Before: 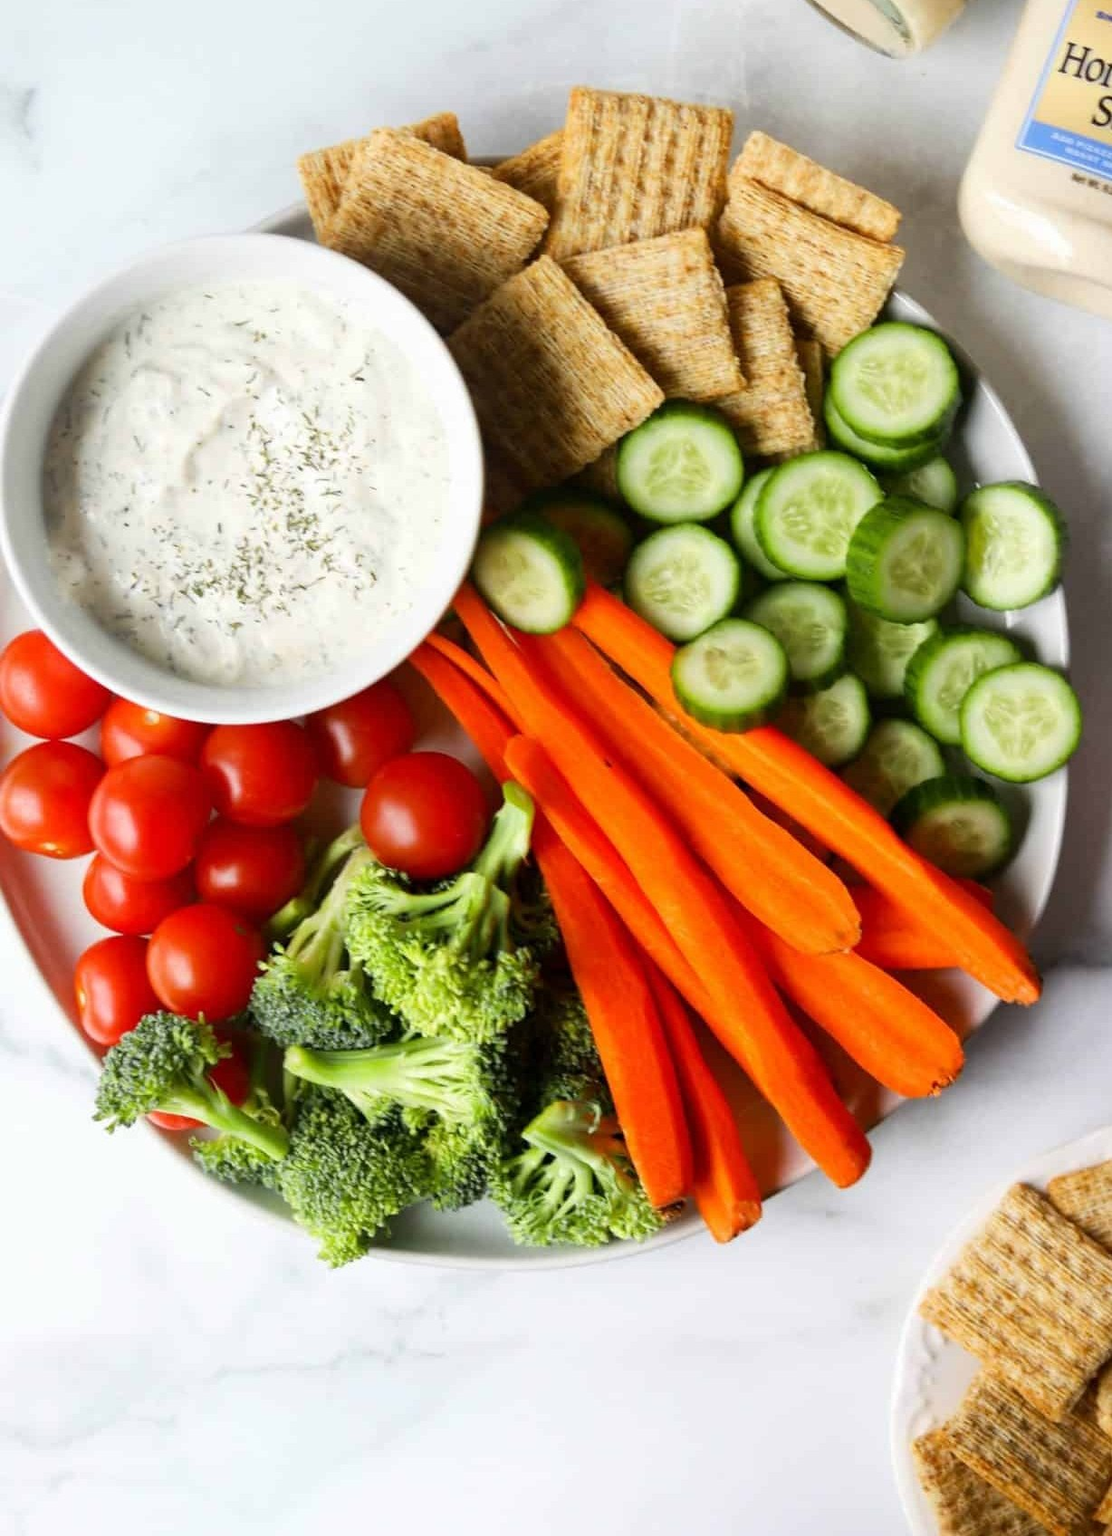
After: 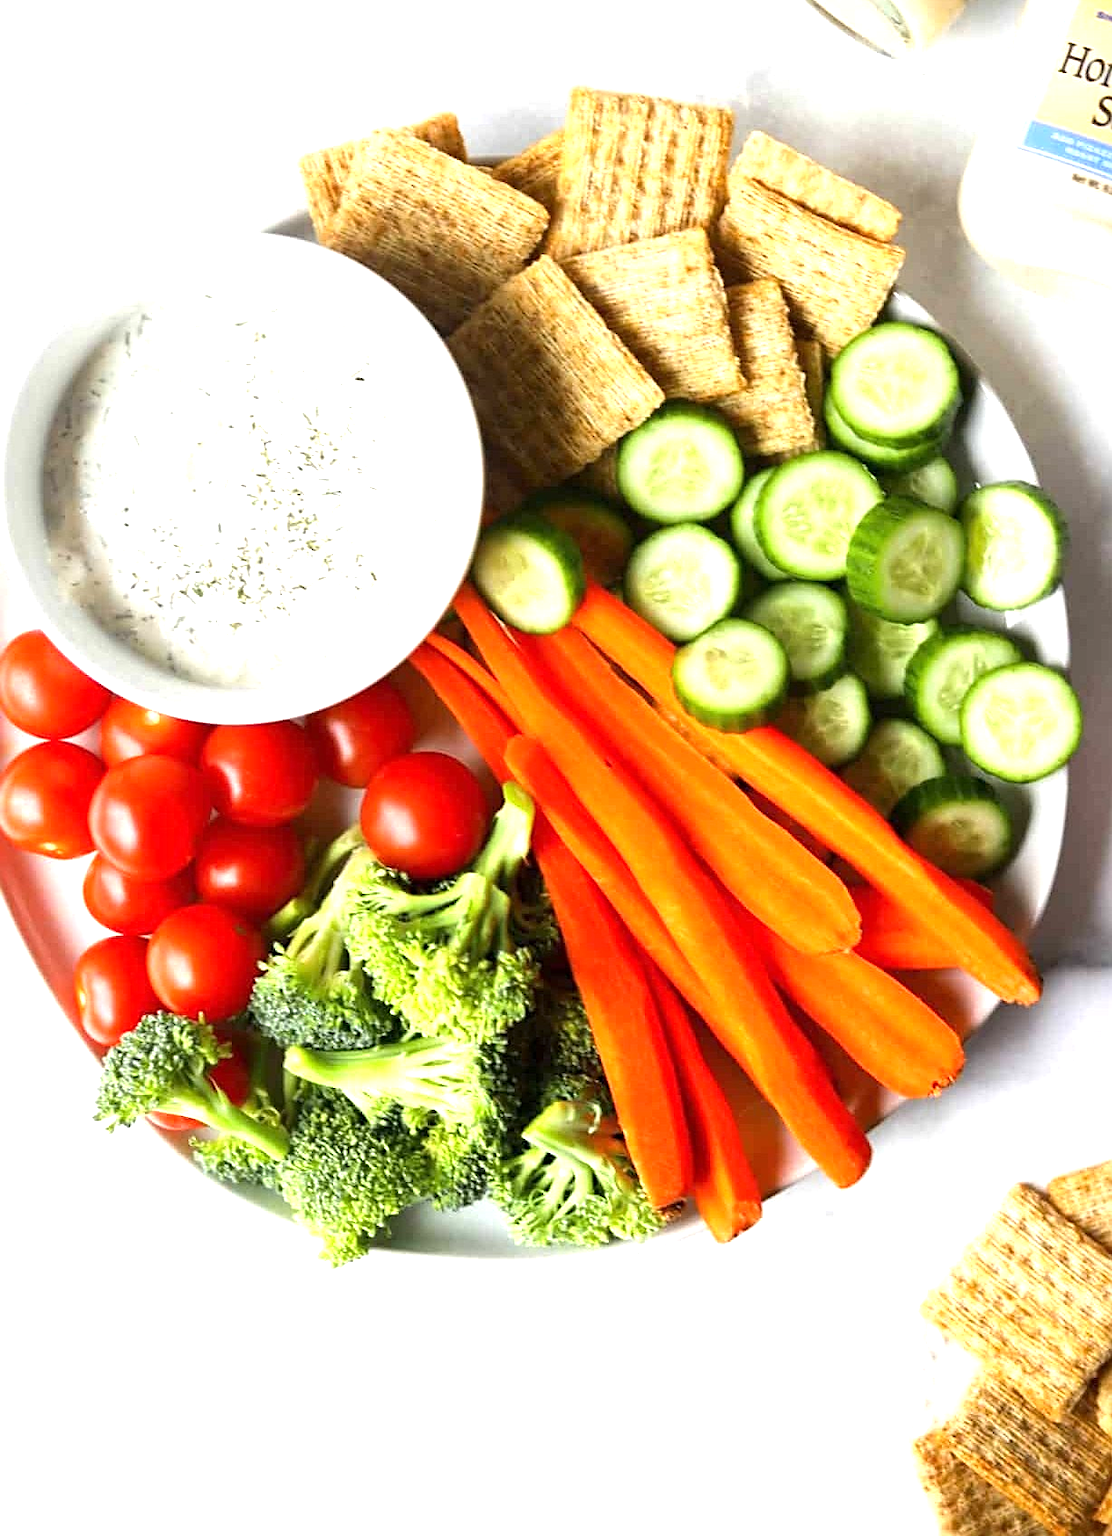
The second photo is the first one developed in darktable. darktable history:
exposure: exposure 0.943 EV, compensate highlight preservation false
tone equalizer: on, module defaults
sharpen: on, module defaults
